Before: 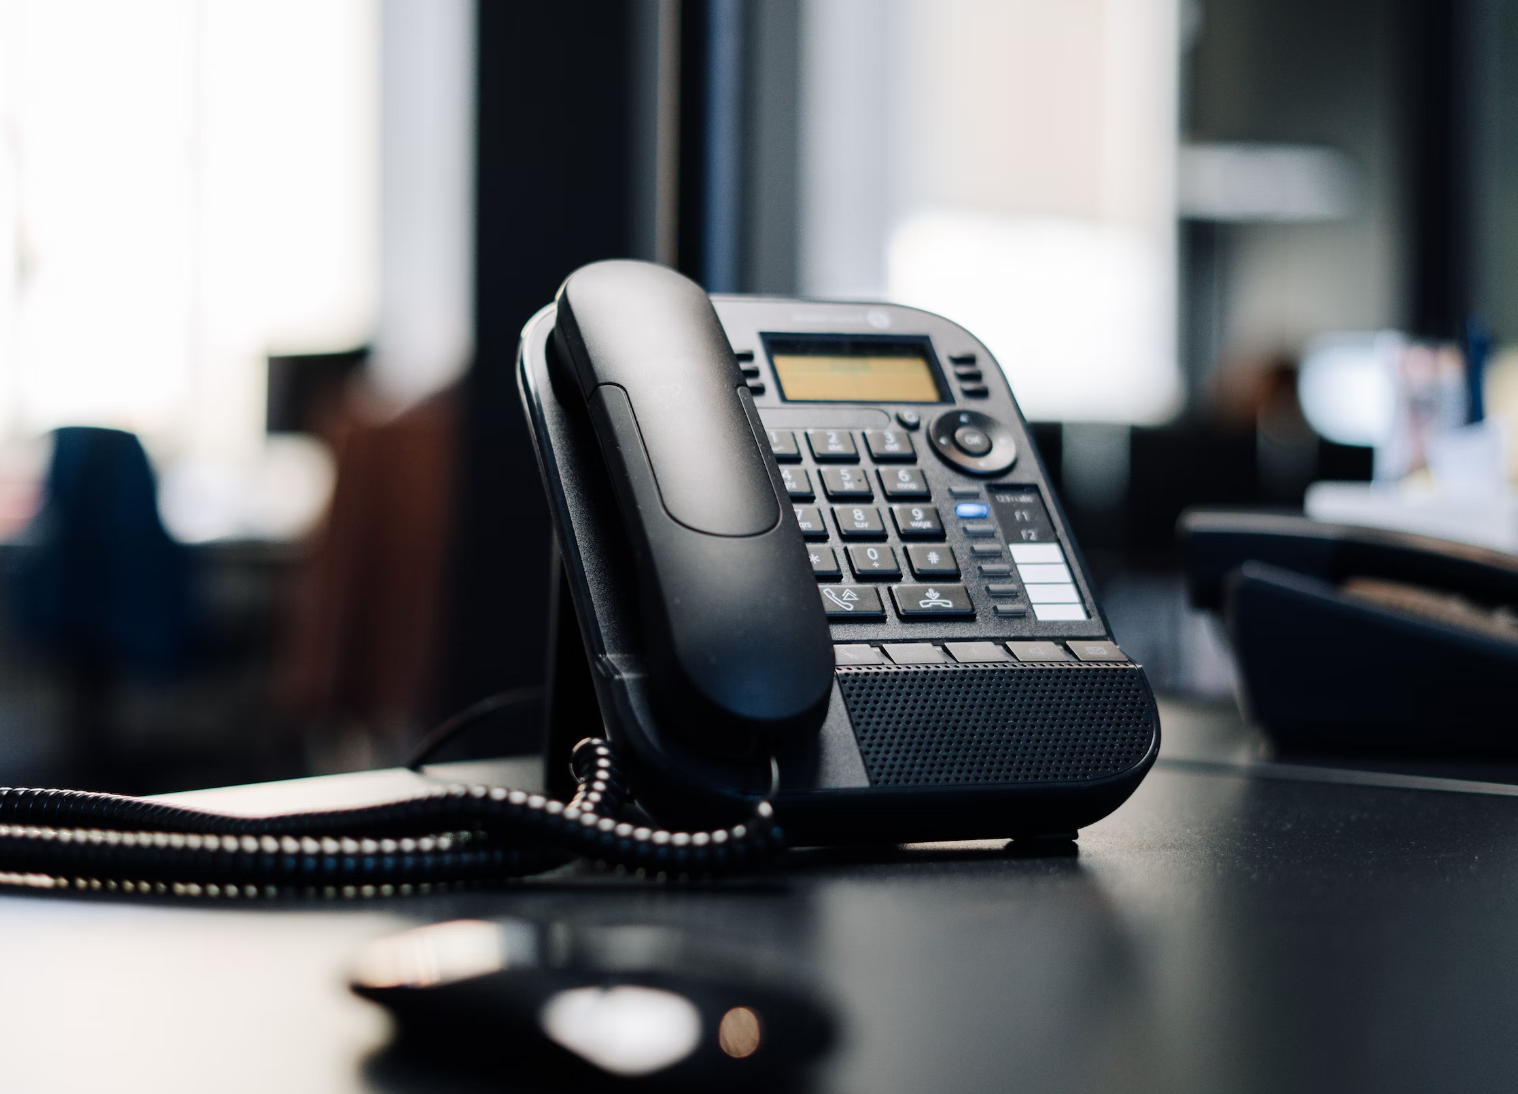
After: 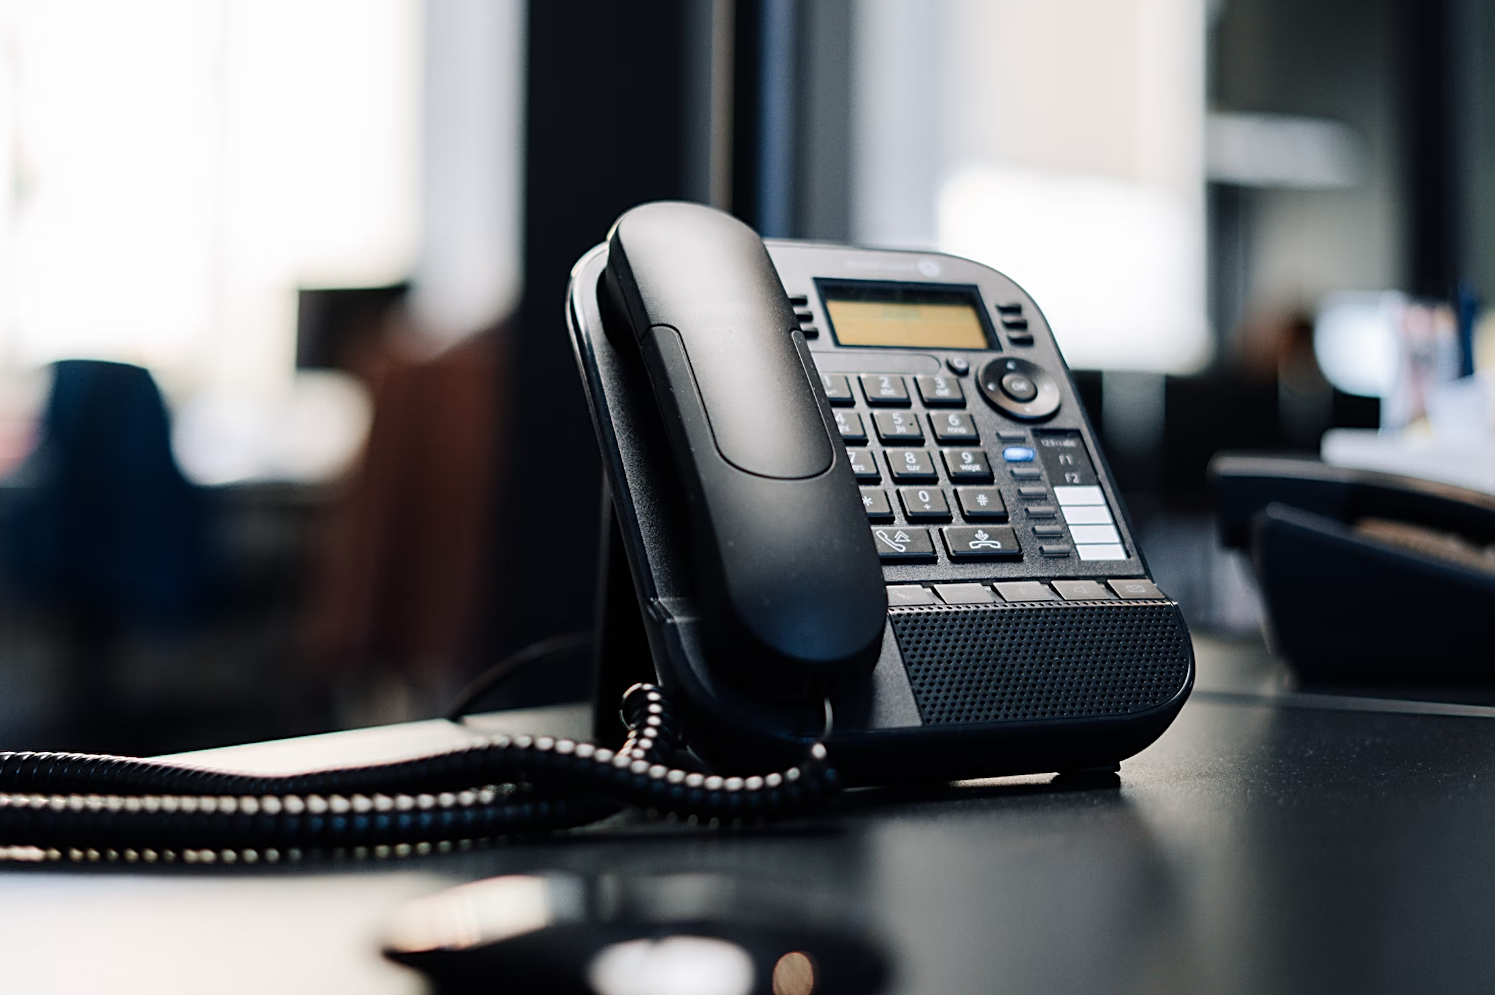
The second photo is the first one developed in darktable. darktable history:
rotate and perspective: rotation -0.013°, lens shift (vertical) -0.027, lens shift (horizontal) 0.178, crop left 0.016, crop right 0.989, crop top 0.082, crop bottom 0.918
sharpen: on, module defaults
